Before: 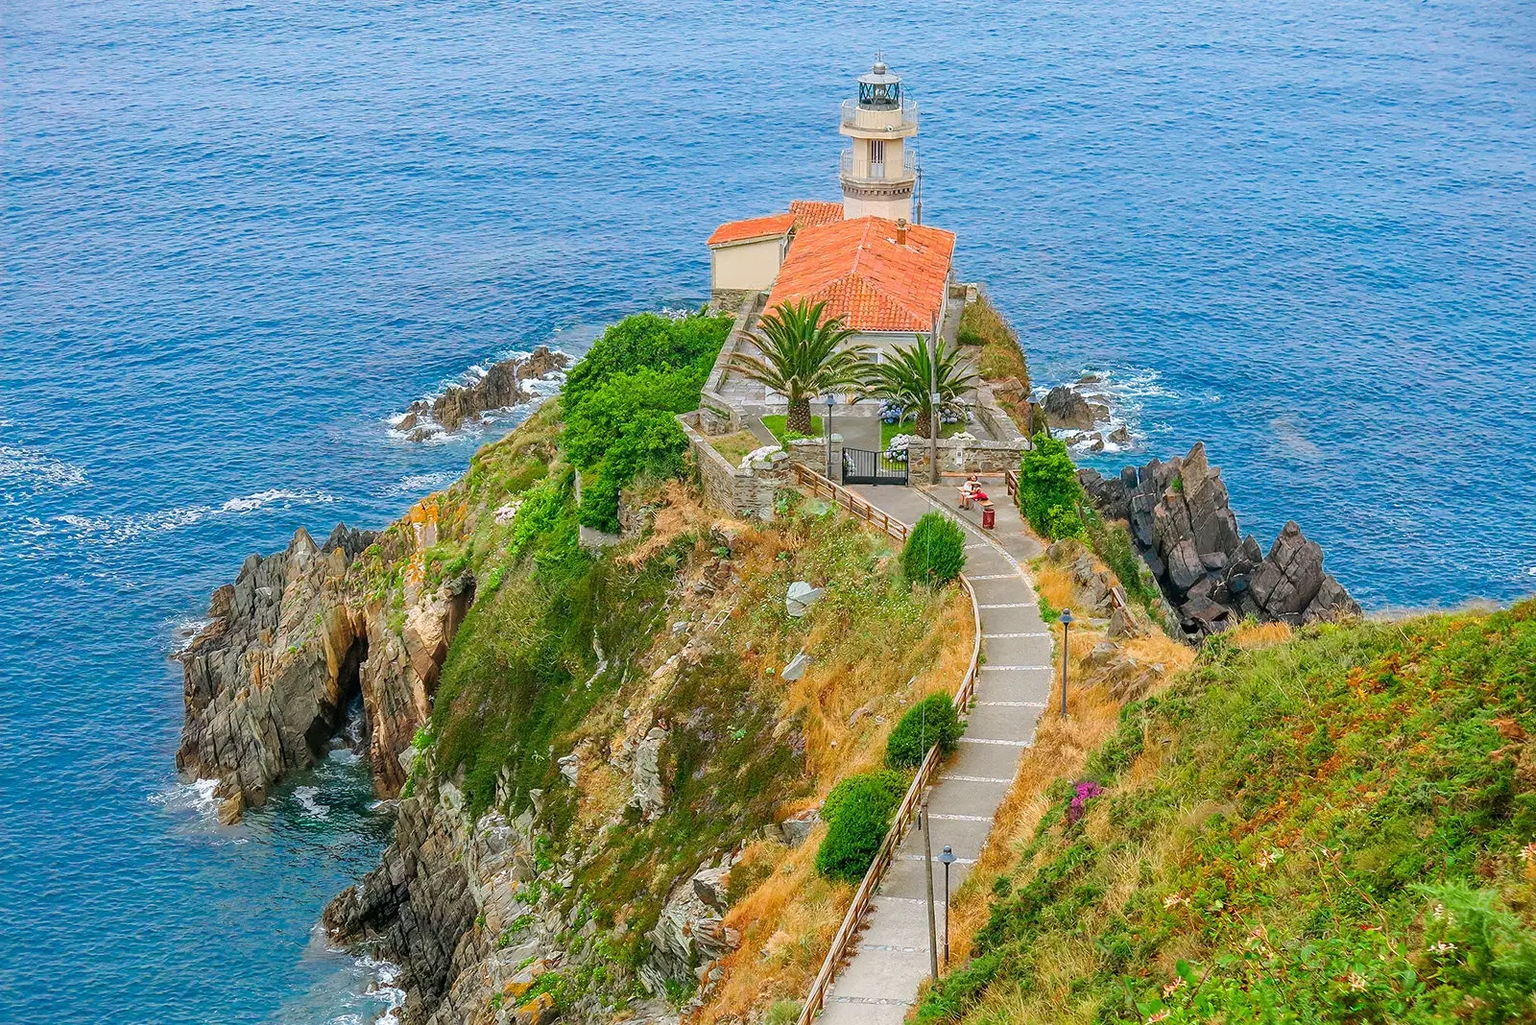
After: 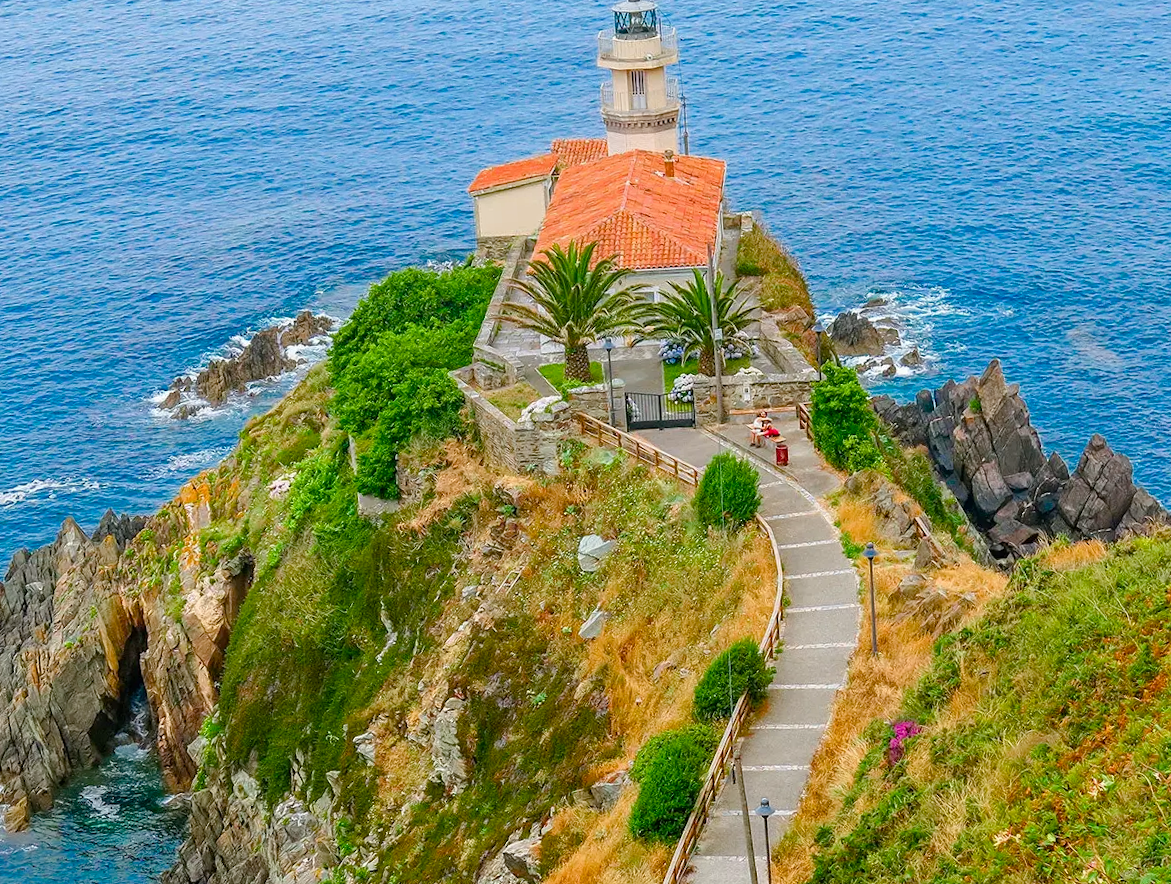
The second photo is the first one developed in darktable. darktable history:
crop and rotate: left 17.046%, top 10.659%, right 12.989%, bottom 14.553%
color balance rgb: perceptual saturation grading › global saturation 20%, perceptual saturation grading › highlights -25%, perceptual saturation grading › shadows 25%
rotate and perspective: rotation -4.25°, automatic cropping off
